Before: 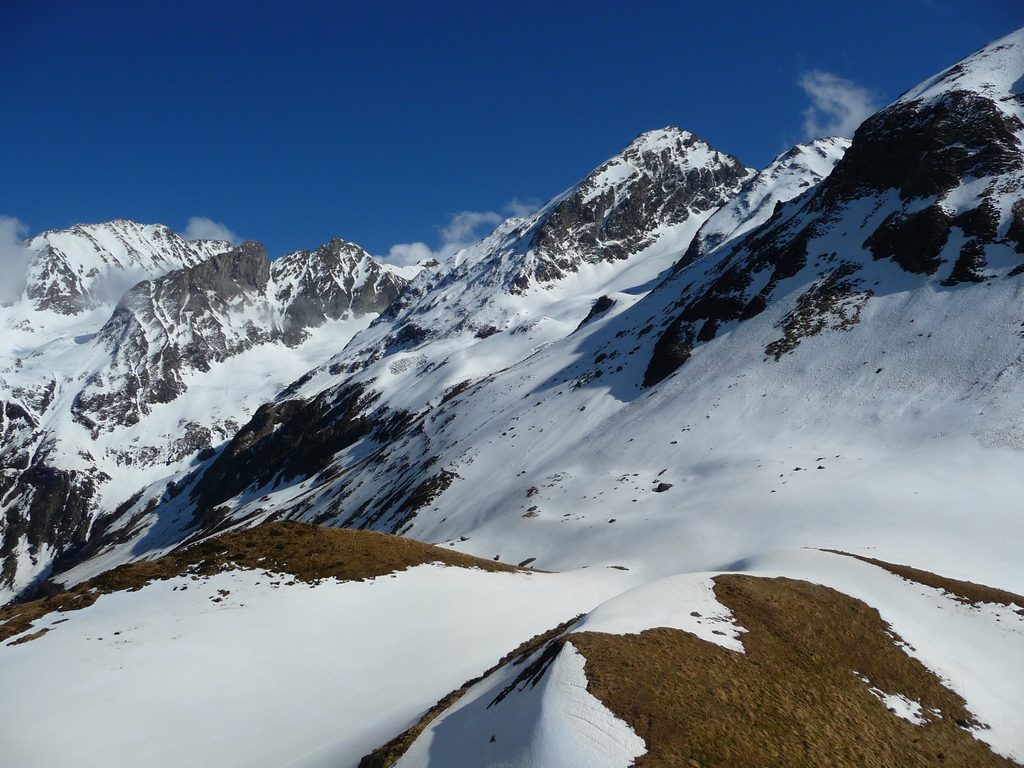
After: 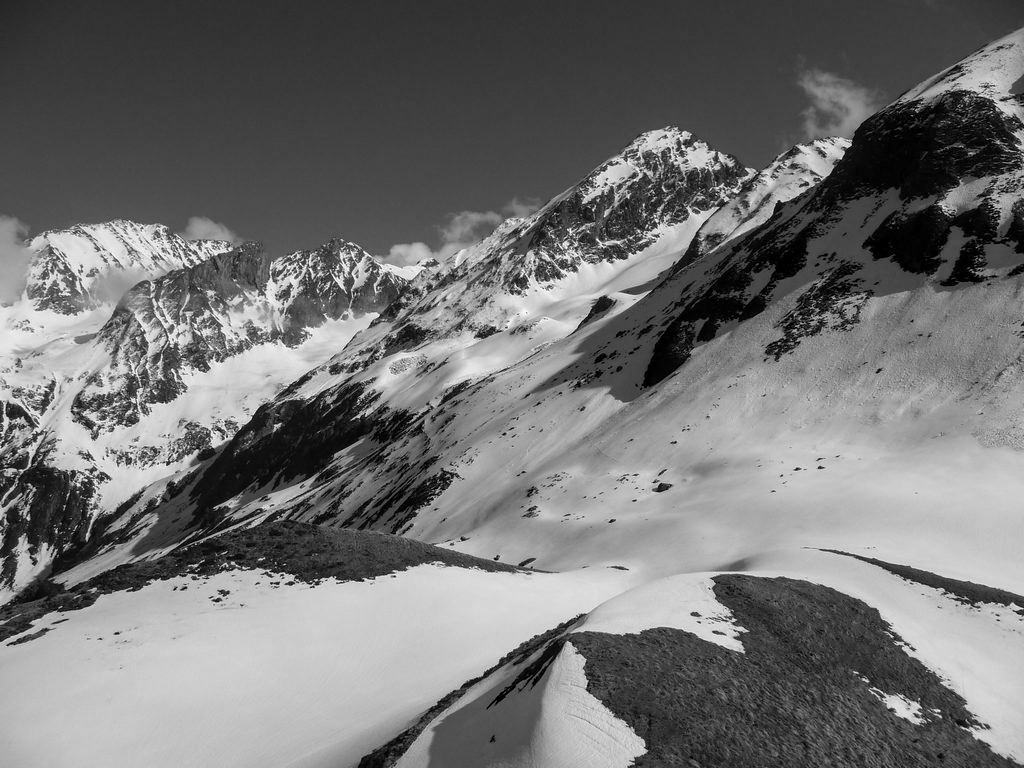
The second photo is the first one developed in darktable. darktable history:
monochrome: on, module defaults
local contrast: on, module defaults
